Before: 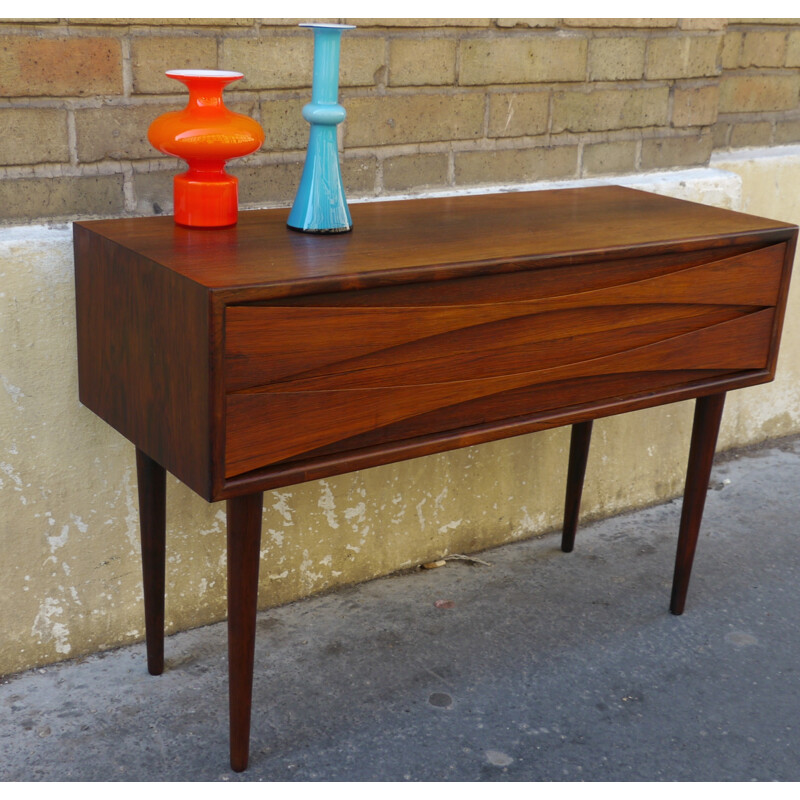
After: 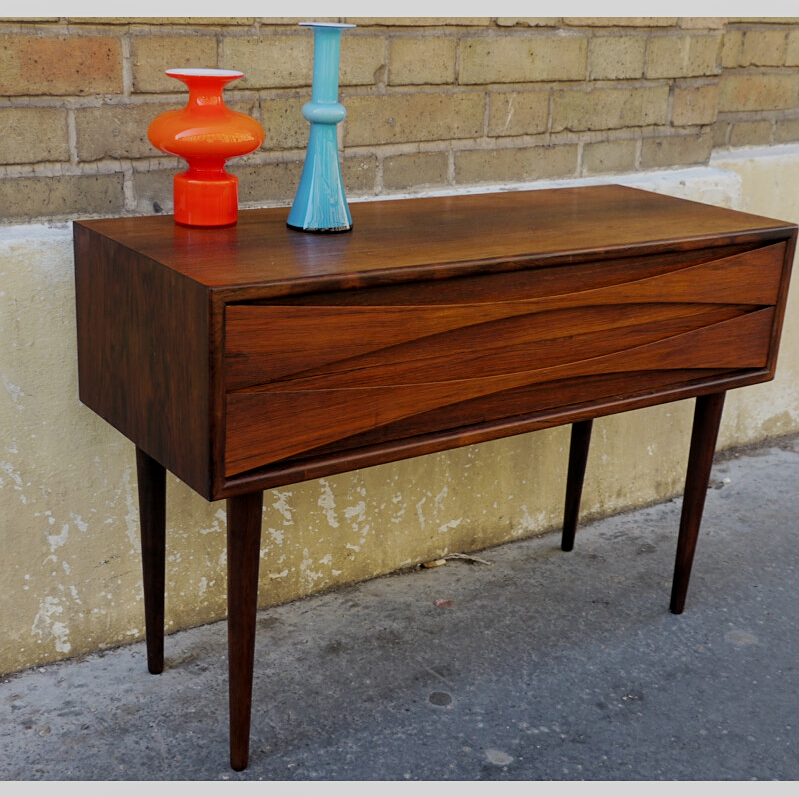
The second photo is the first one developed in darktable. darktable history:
crop: top 0.234%, bottom 0.1%
sharpen: amount 0.212
filmic rgb: black relative exposure -7.65 EV, white relative exposure 4.56 EV, hardness 3.61
local contrast: highlights 100%, shadows 102%, detail 120%, midtone range 0.2
